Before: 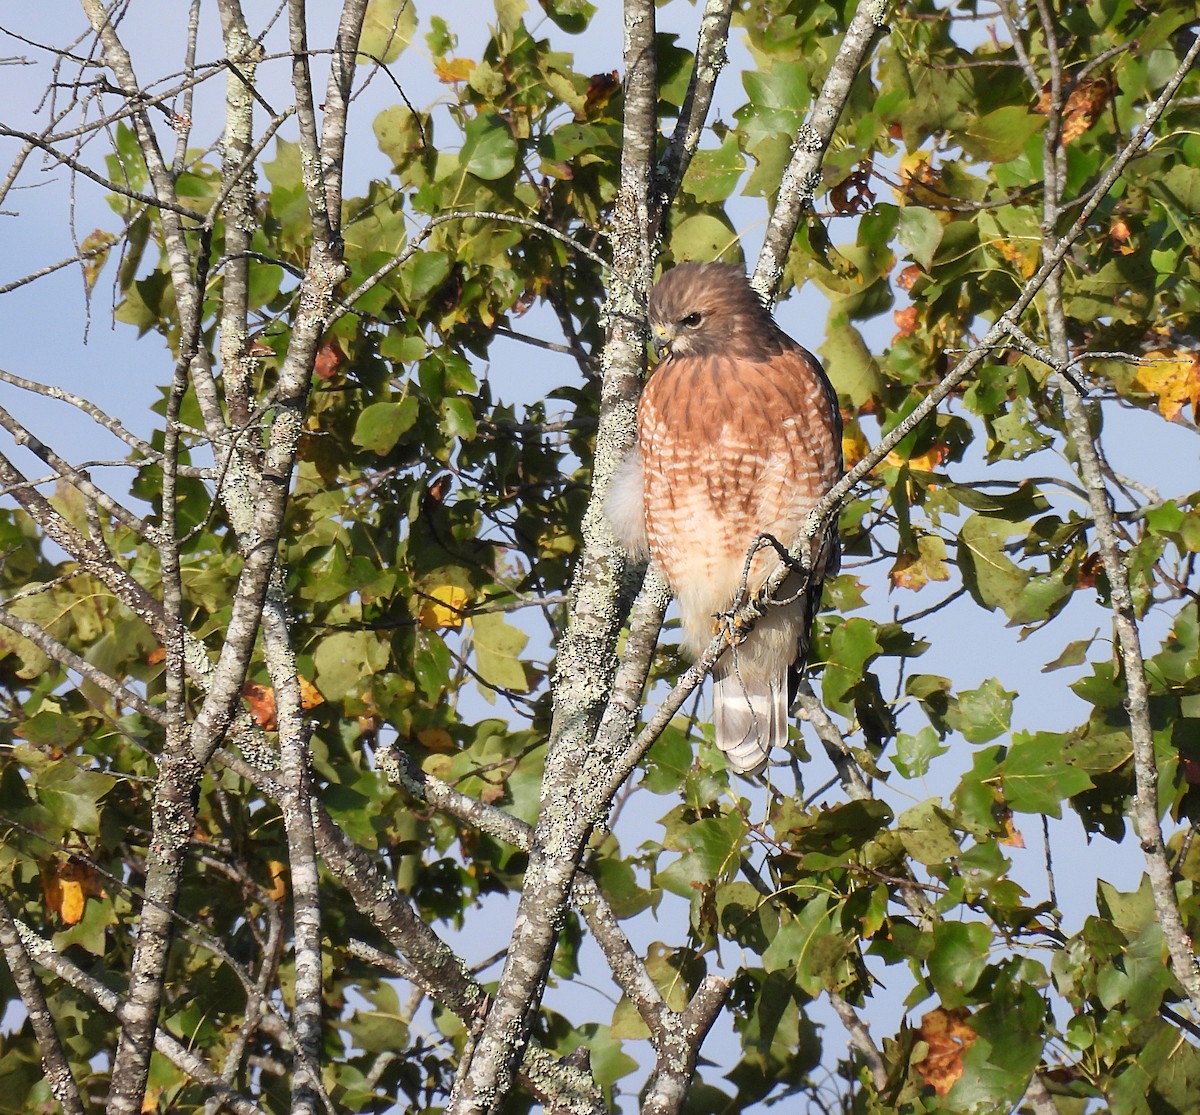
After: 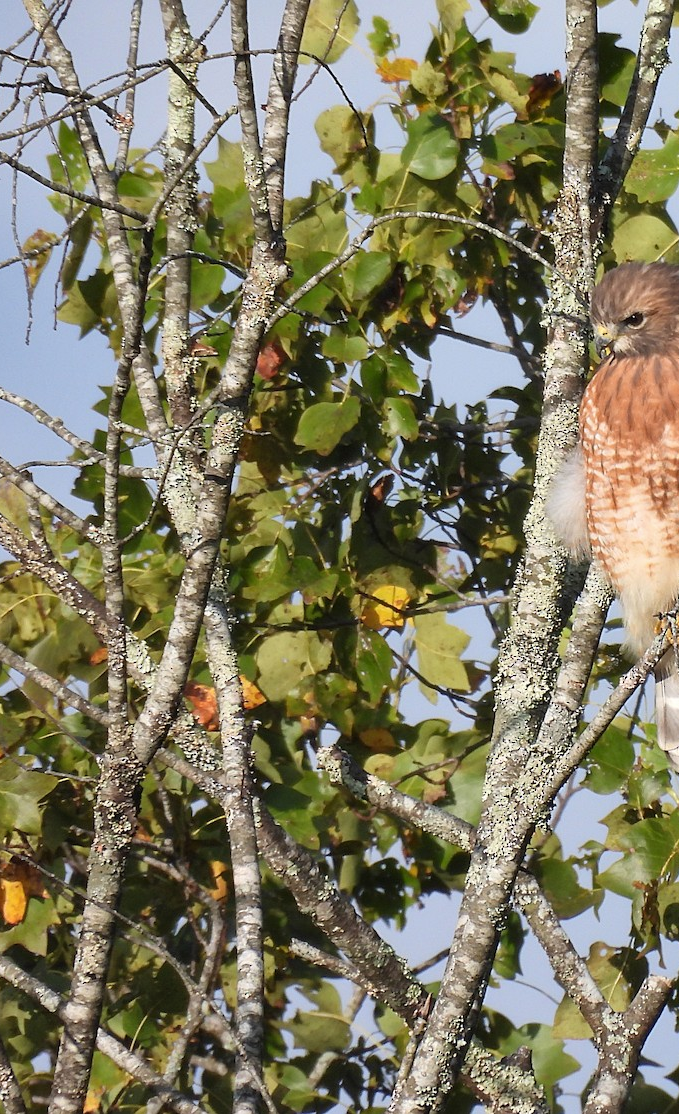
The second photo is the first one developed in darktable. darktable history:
crop: left 4.89%, right 38.506%
shadows and highlights: soften with gaussian
